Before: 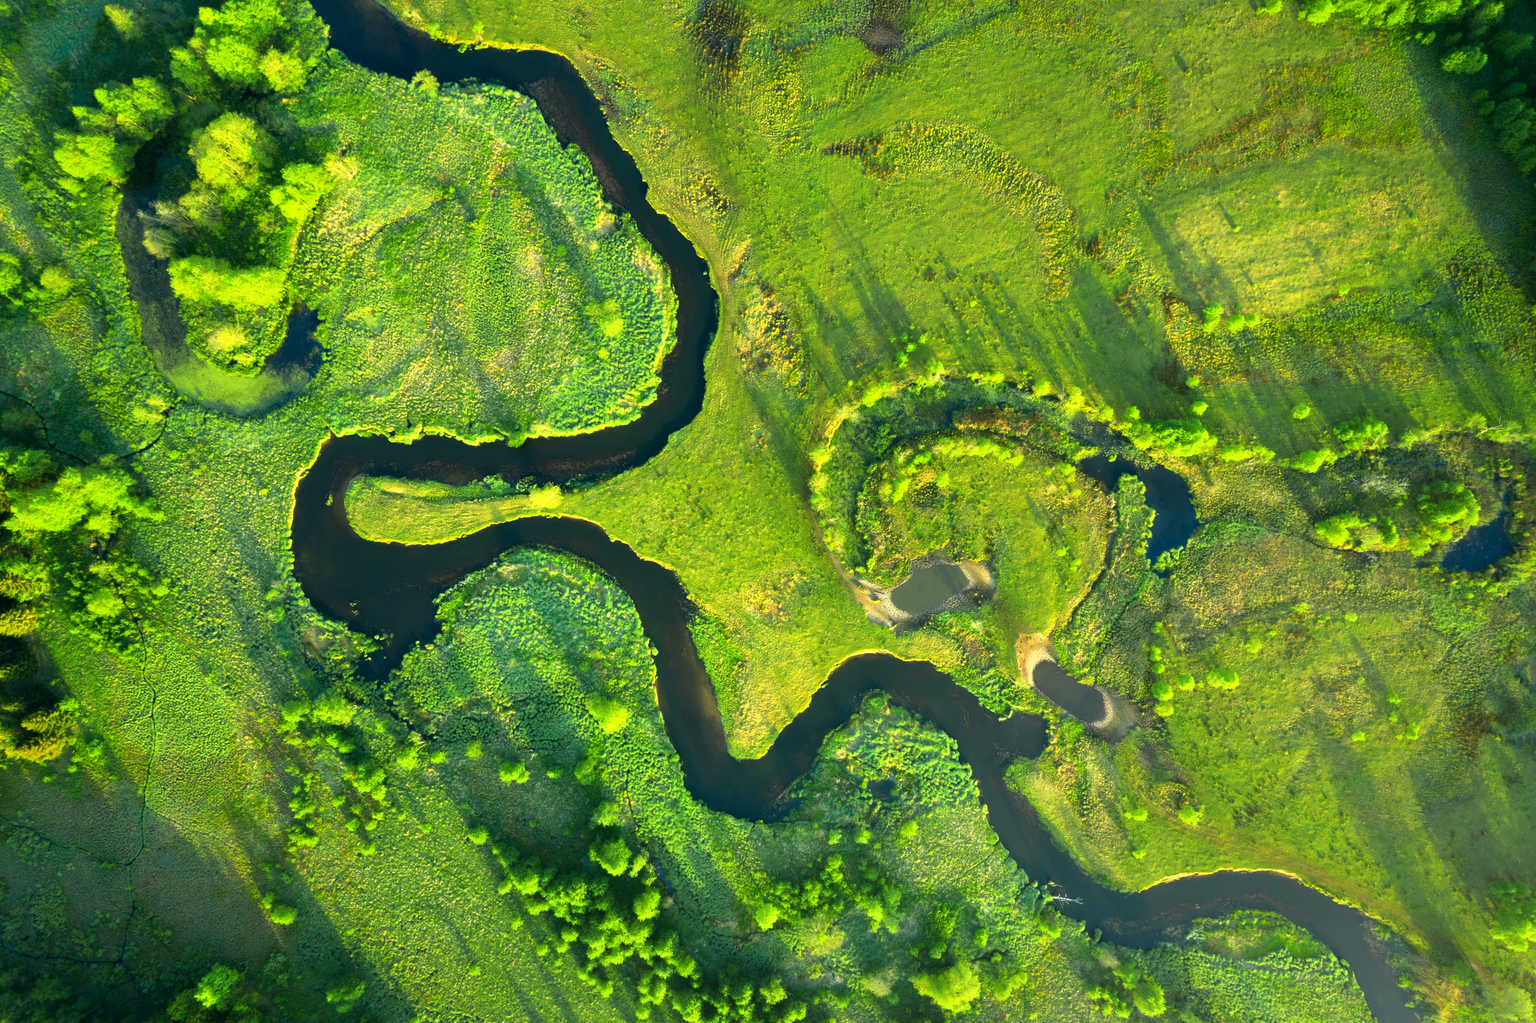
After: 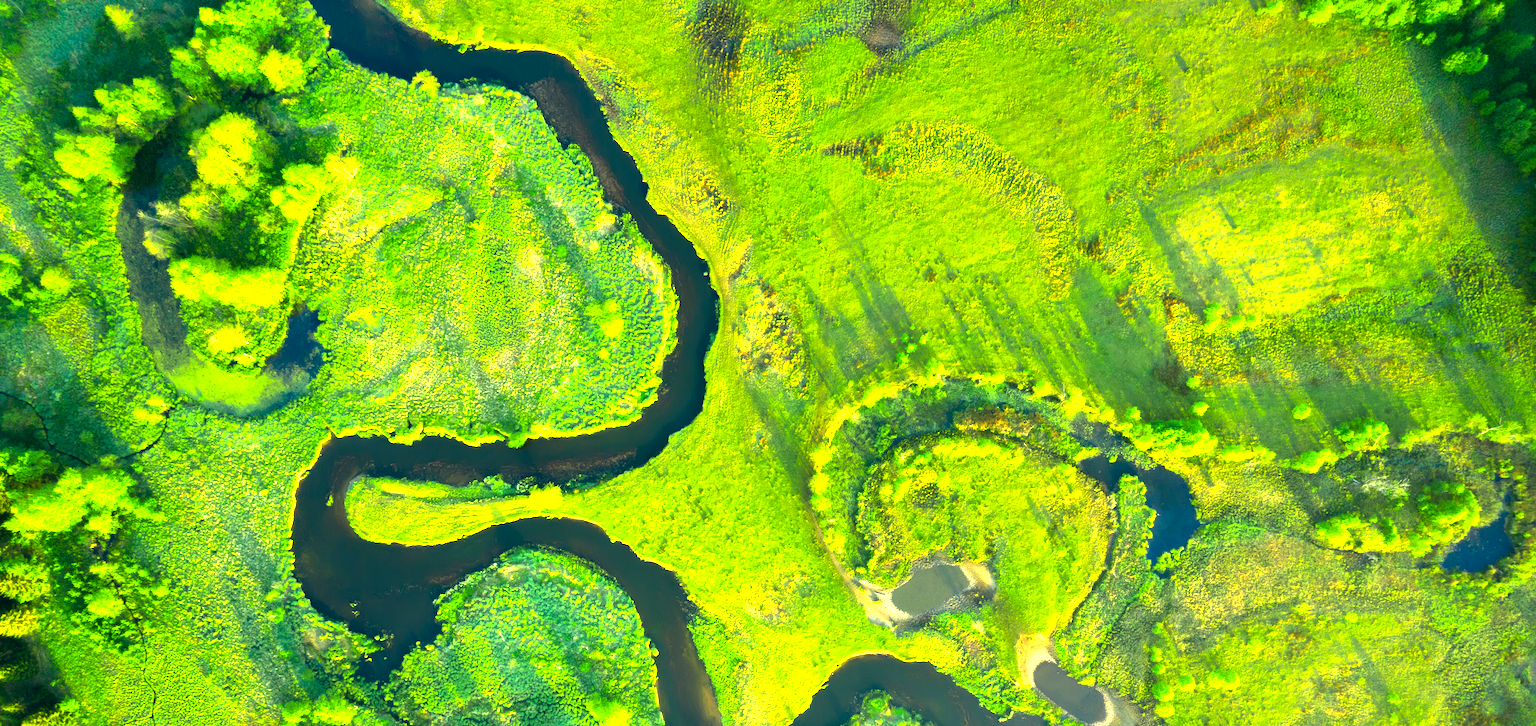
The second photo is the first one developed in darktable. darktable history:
crop: right 0%, bottom 28.99%
exposure: exposure 1 EV, compensate highlight preservation false
contrast brightness saturation: saturation 0.178
